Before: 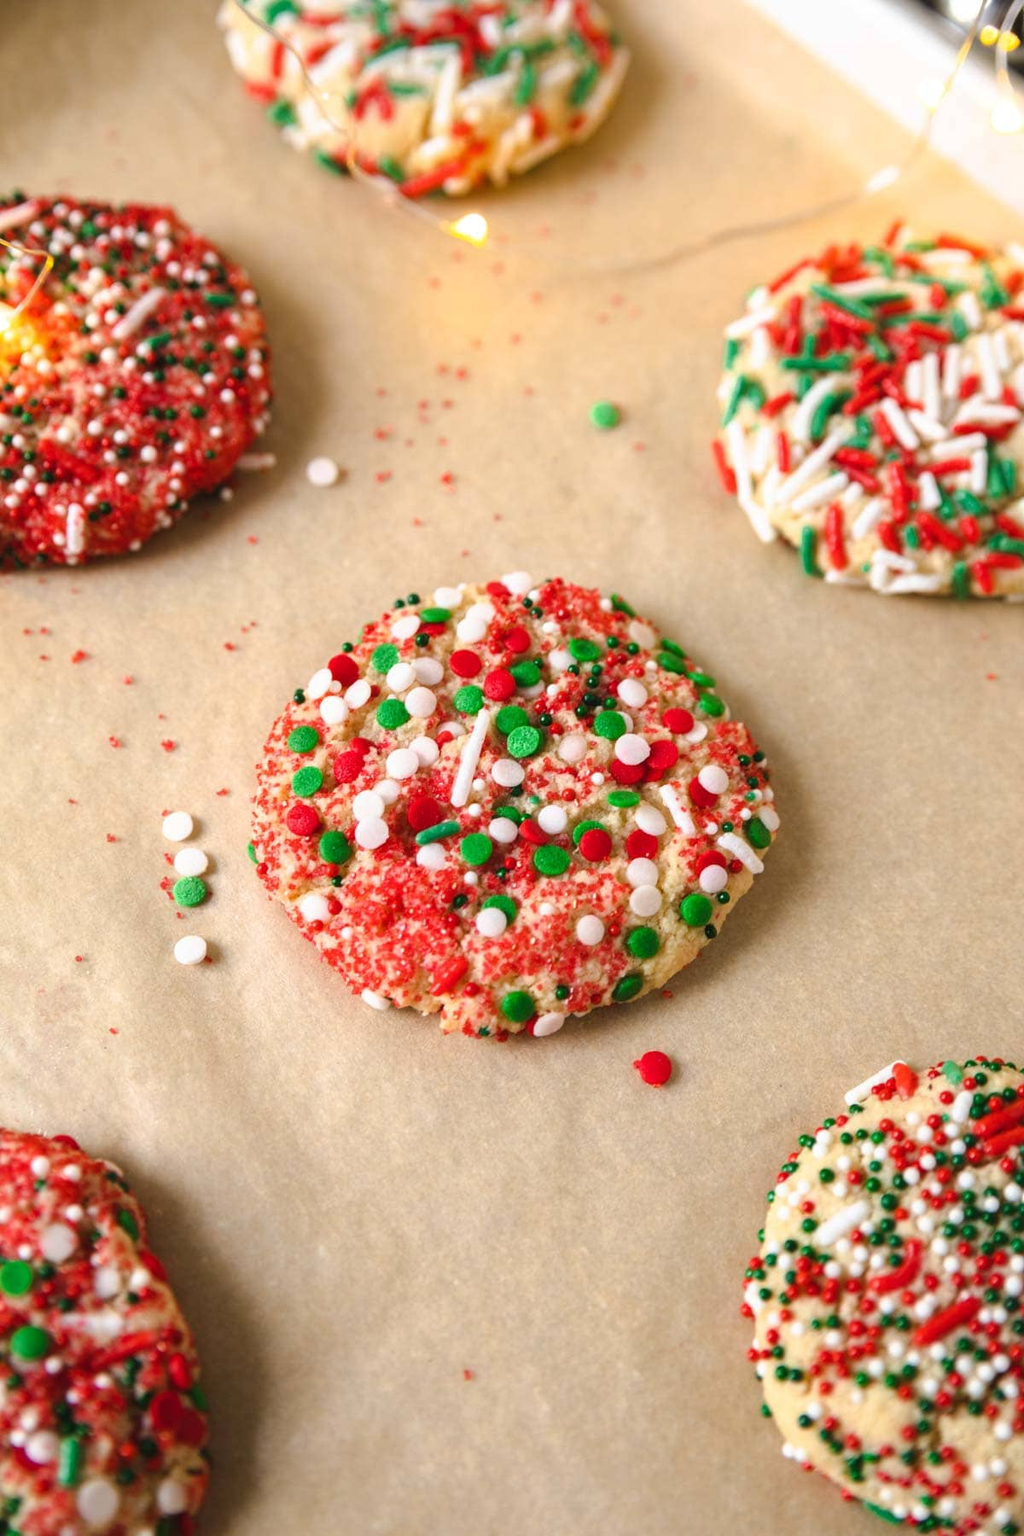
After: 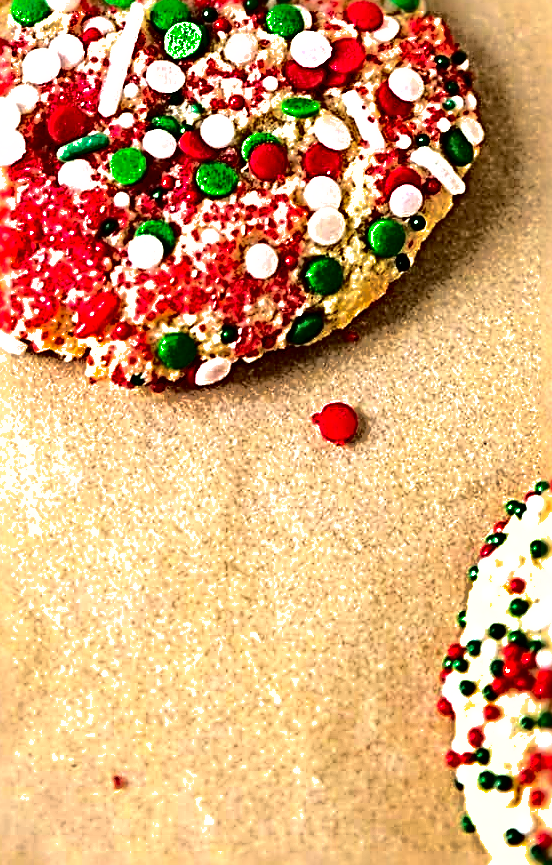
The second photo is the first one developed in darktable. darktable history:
contrast brightness saturation: contrast 0.191, brightness -0.221, saturation 0.115
crop: left 35.911%, top 46.094%, right 18.076%, bottom 5.822%
tone equalizer: -8 EV -0.735 EV, -7 EV -0.676 EV, -6 EV -0.638 EV, -5 EV -0.404 EV, -3 EV 0.39 EV, -2 EV 0.6 EV, -1 EV 0.699 EV, +0 EV 0.728 EV, edges refinement/feathering 500, mask exposure compensation -1.57 EV, preserve details no
sharpen: radius 4.038, amount 1.994
local contrast: mode bilateral grid, contrast 16, coarseness 37, detail 105%, midtone range 0.2
tone curve: curves: ch0 [(0, 0) (0.004, 0.001) (0.133, 0.112) (0.325, 0.362) (0.832, 0.893) (1, 1)], color space Lab, independent channels, preserve colors none
shadows and highlights: shadows 39.74, highlights -60.01, highlights color adjustment 78.09%
